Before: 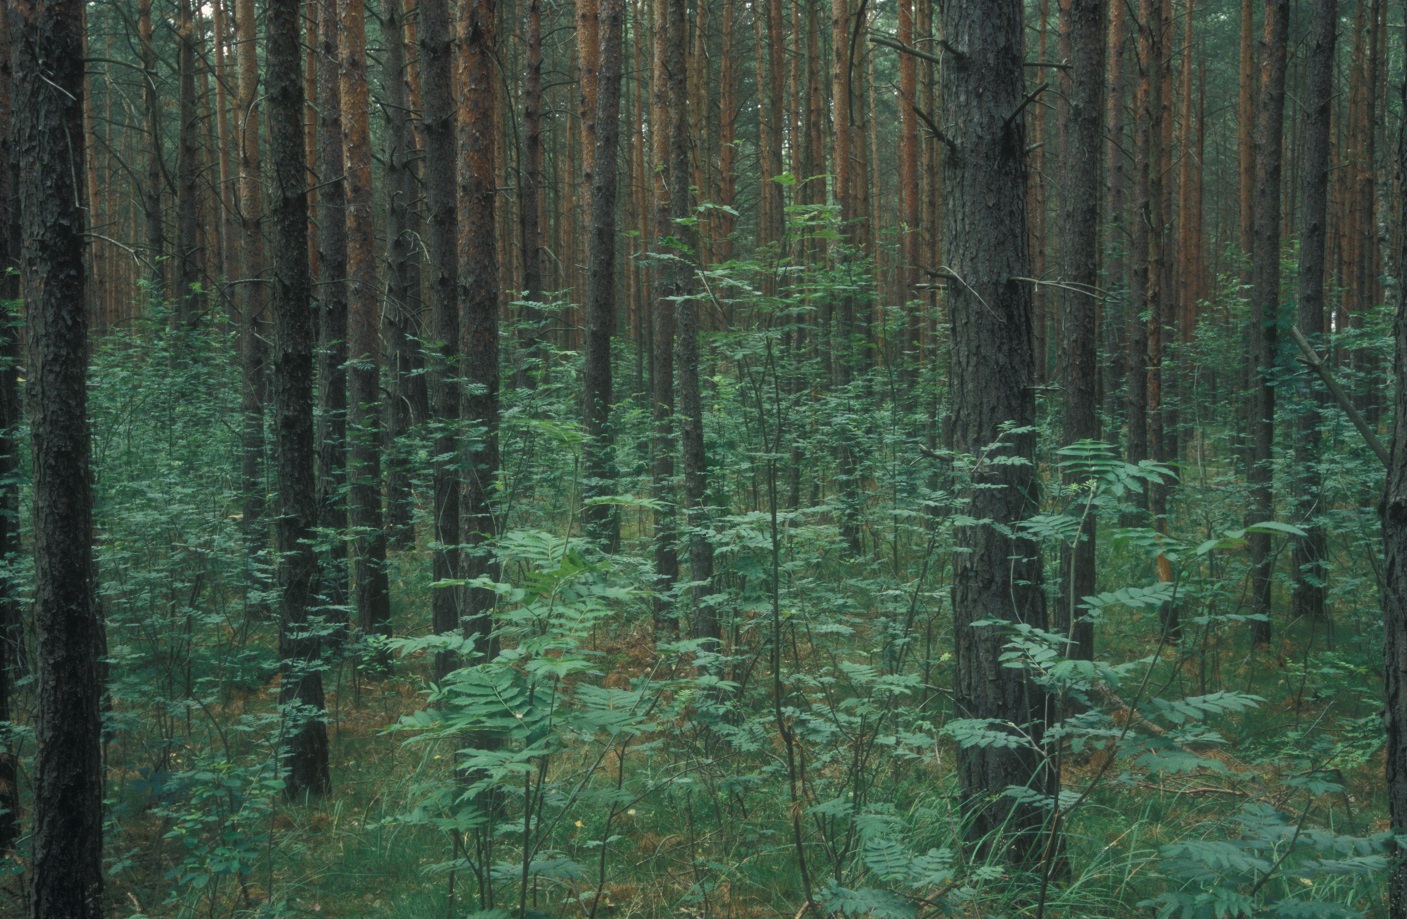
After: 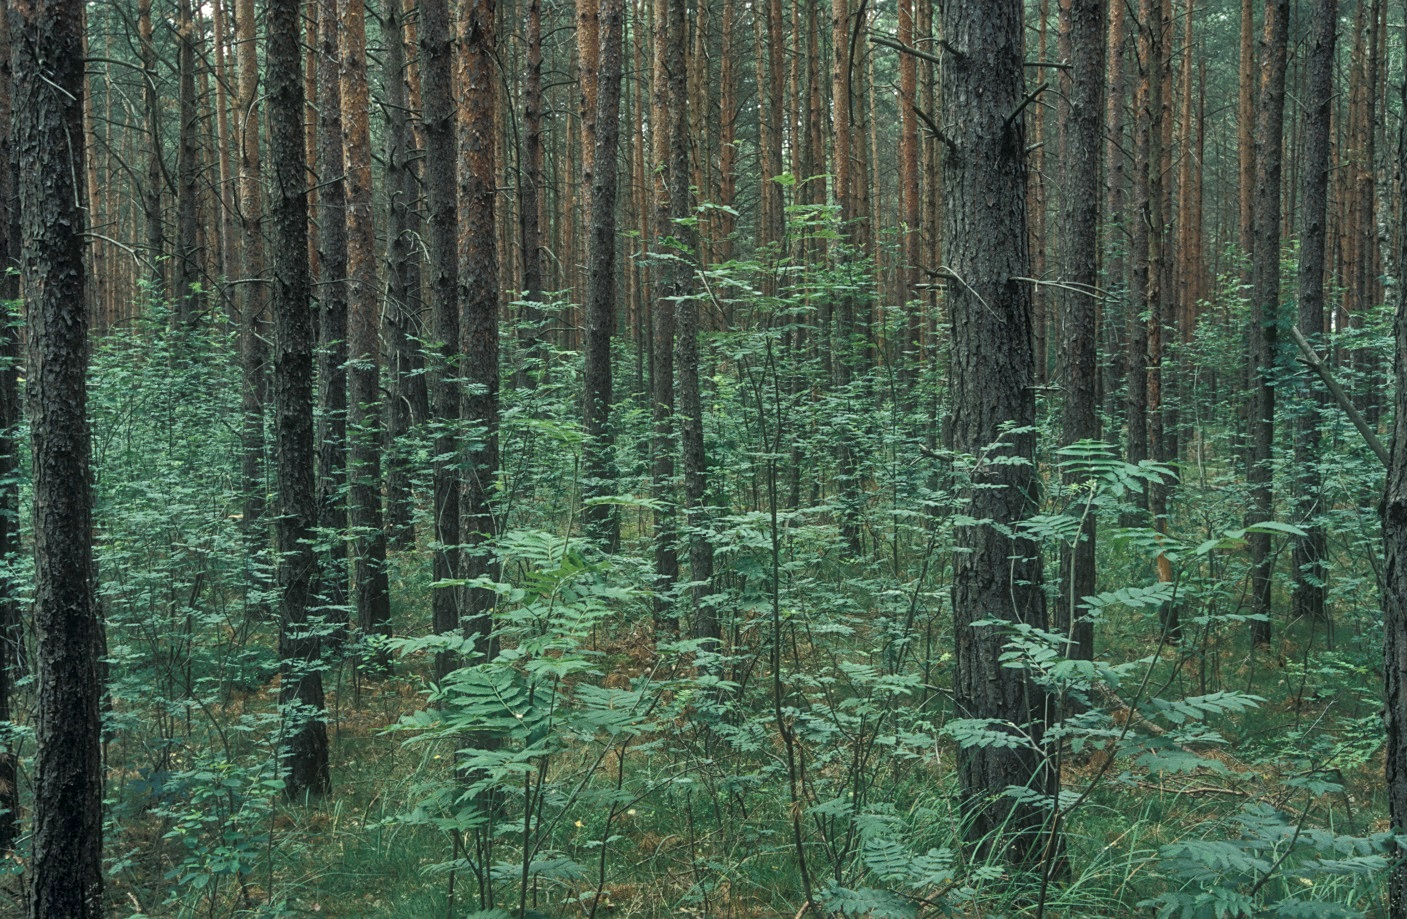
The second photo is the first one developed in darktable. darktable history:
local contrast: detail 130%
sharpen: on, module defaults
shadows and highlights: soften with gaussian
